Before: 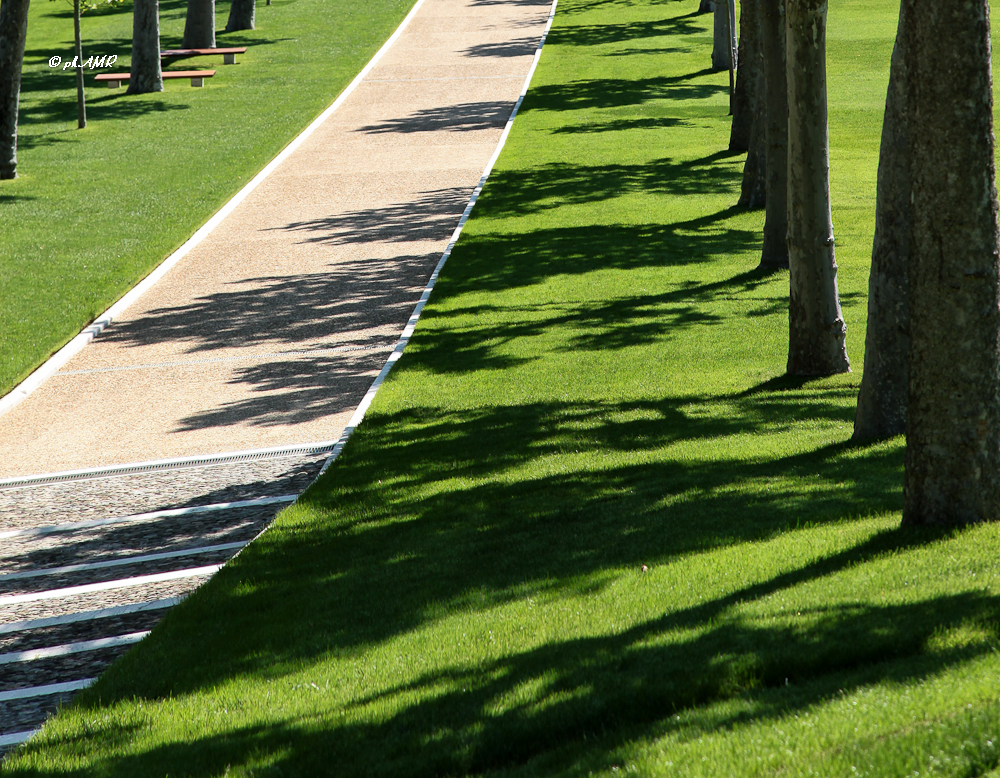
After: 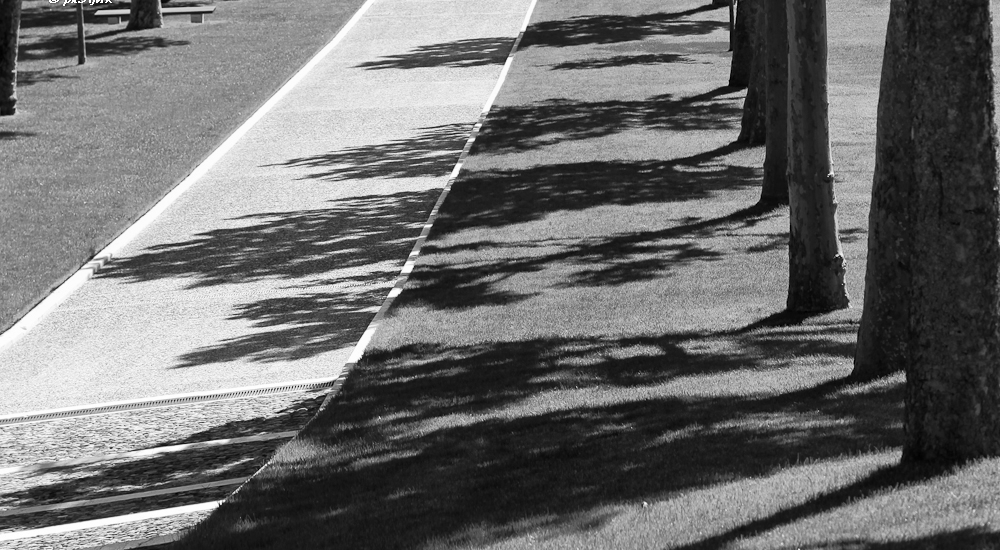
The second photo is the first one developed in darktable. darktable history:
white balance: red 0.983, blue 1.036
crop and rotate: top 8.293%, bottom 20.996%
color balance rgb: shadows fall-off 101%, linear chroma grading › mid-tones 7.63%, perceptual saturation grading › mid-tones 11.68%, mask middle-gray fulcrum 22.45%, global vibrance 10.11%, saturation formula JzAzBz (2021)
monochrome: on, module defaults
